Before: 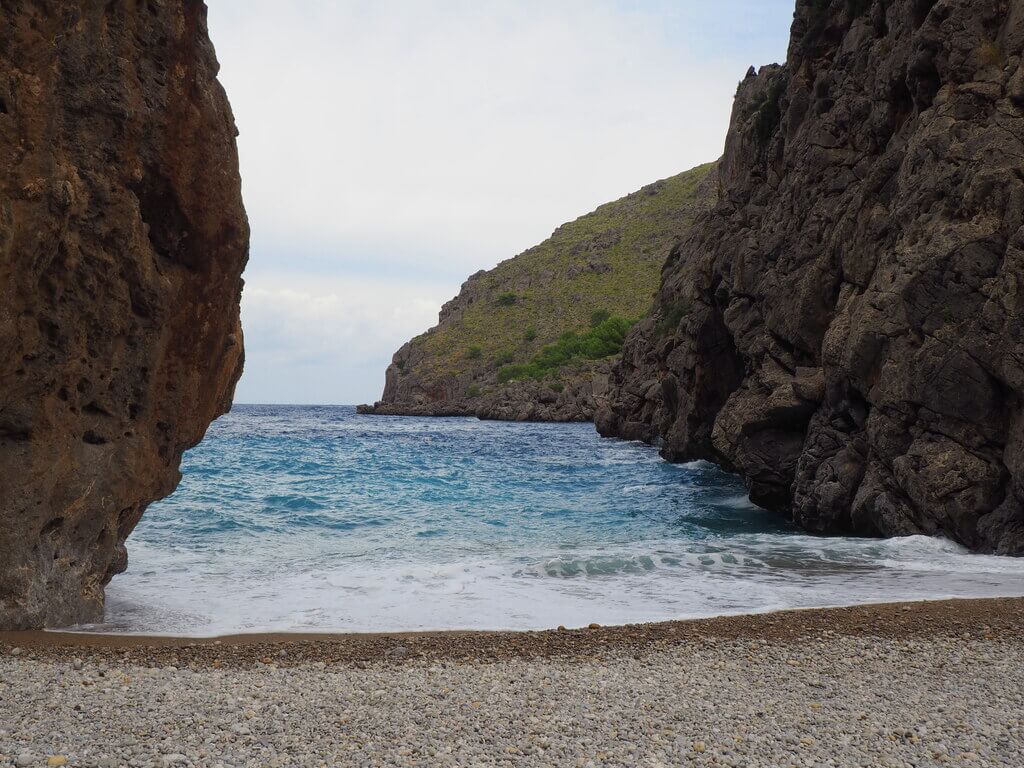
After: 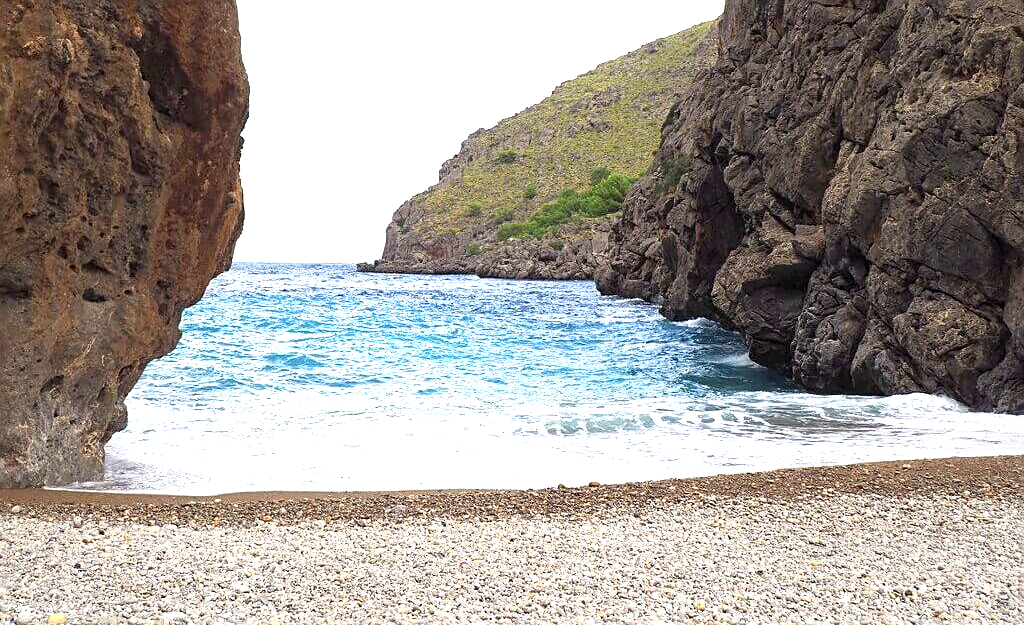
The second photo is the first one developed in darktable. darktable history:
exposure: black level correction 0.001, exposure 1.735 EV, compensate highlight preservation false
sharpen: on, module defaults
crop and rotate: top 18.507%
